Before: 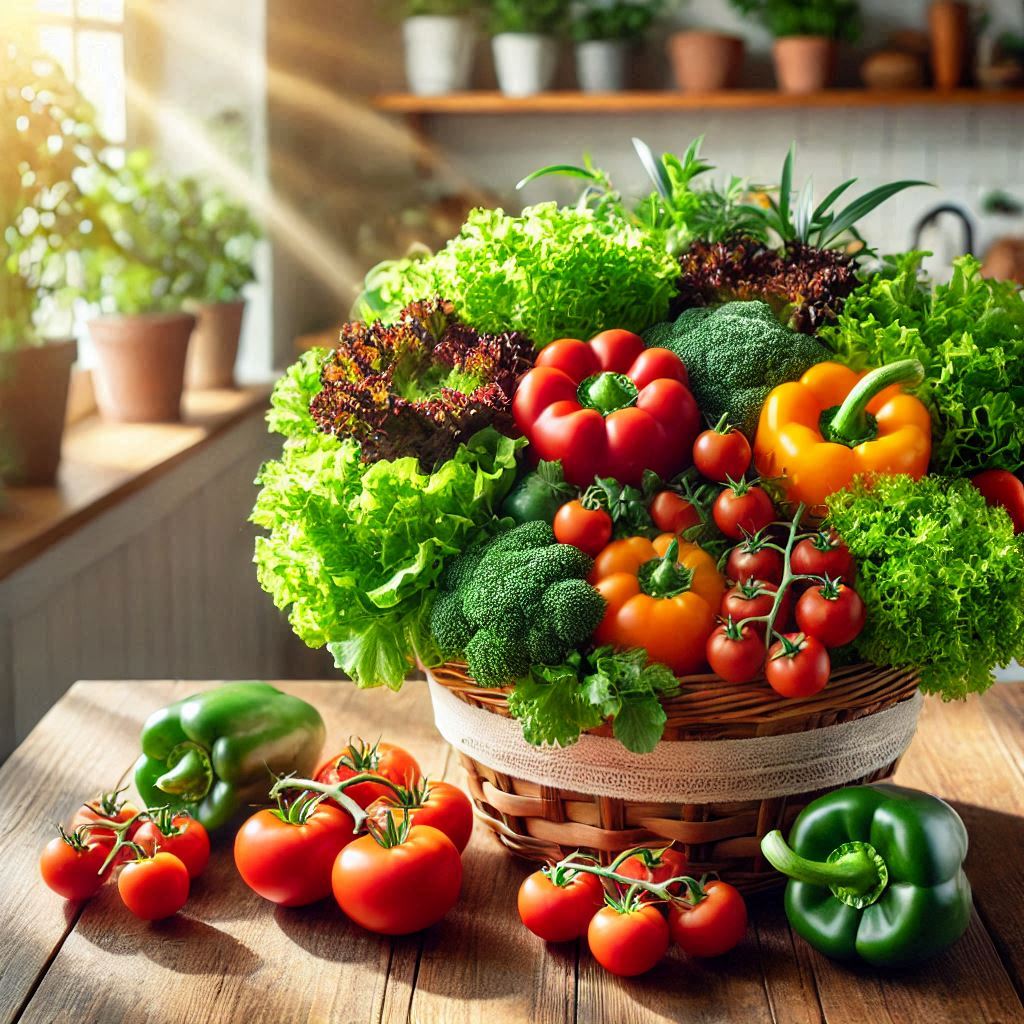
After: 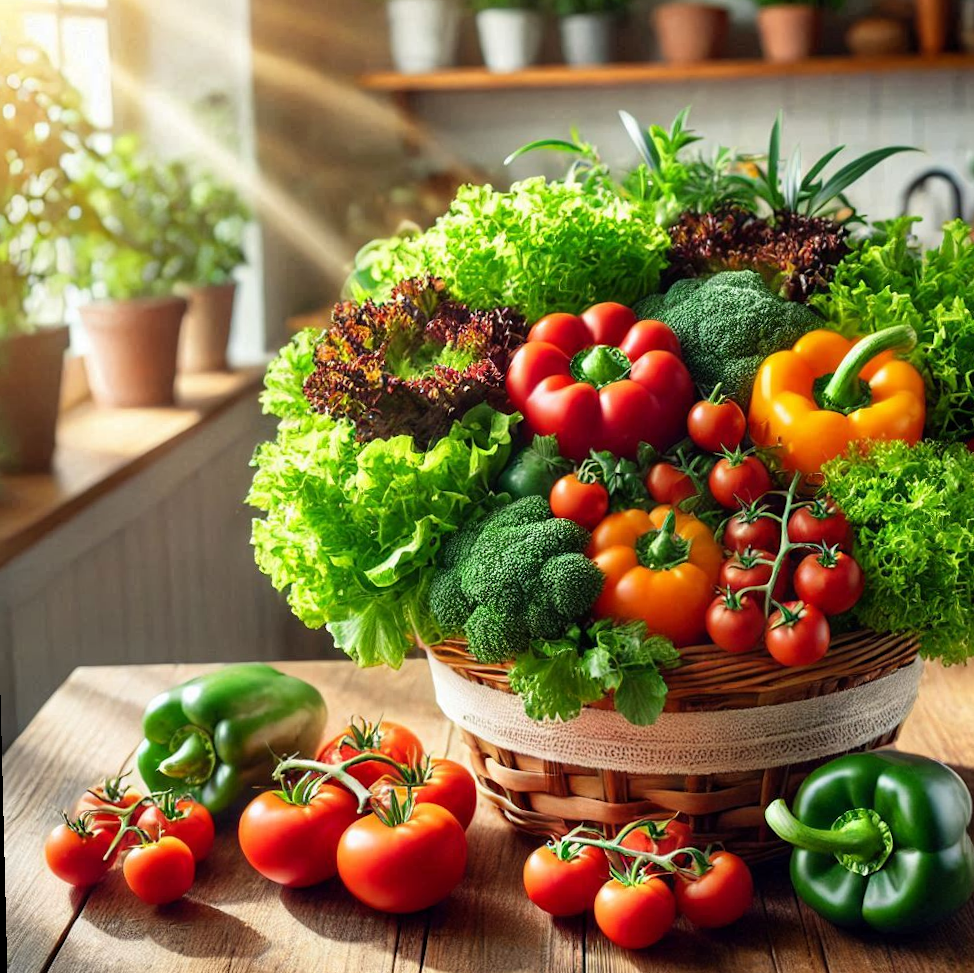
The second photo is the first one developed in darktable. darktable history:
crop: right 4.126%, bottom 0.031%
rotate and perspective: rotation -1.42°, crop left 0.016, crop right 0.984, crop top 0.035, crop bottom 0.965
